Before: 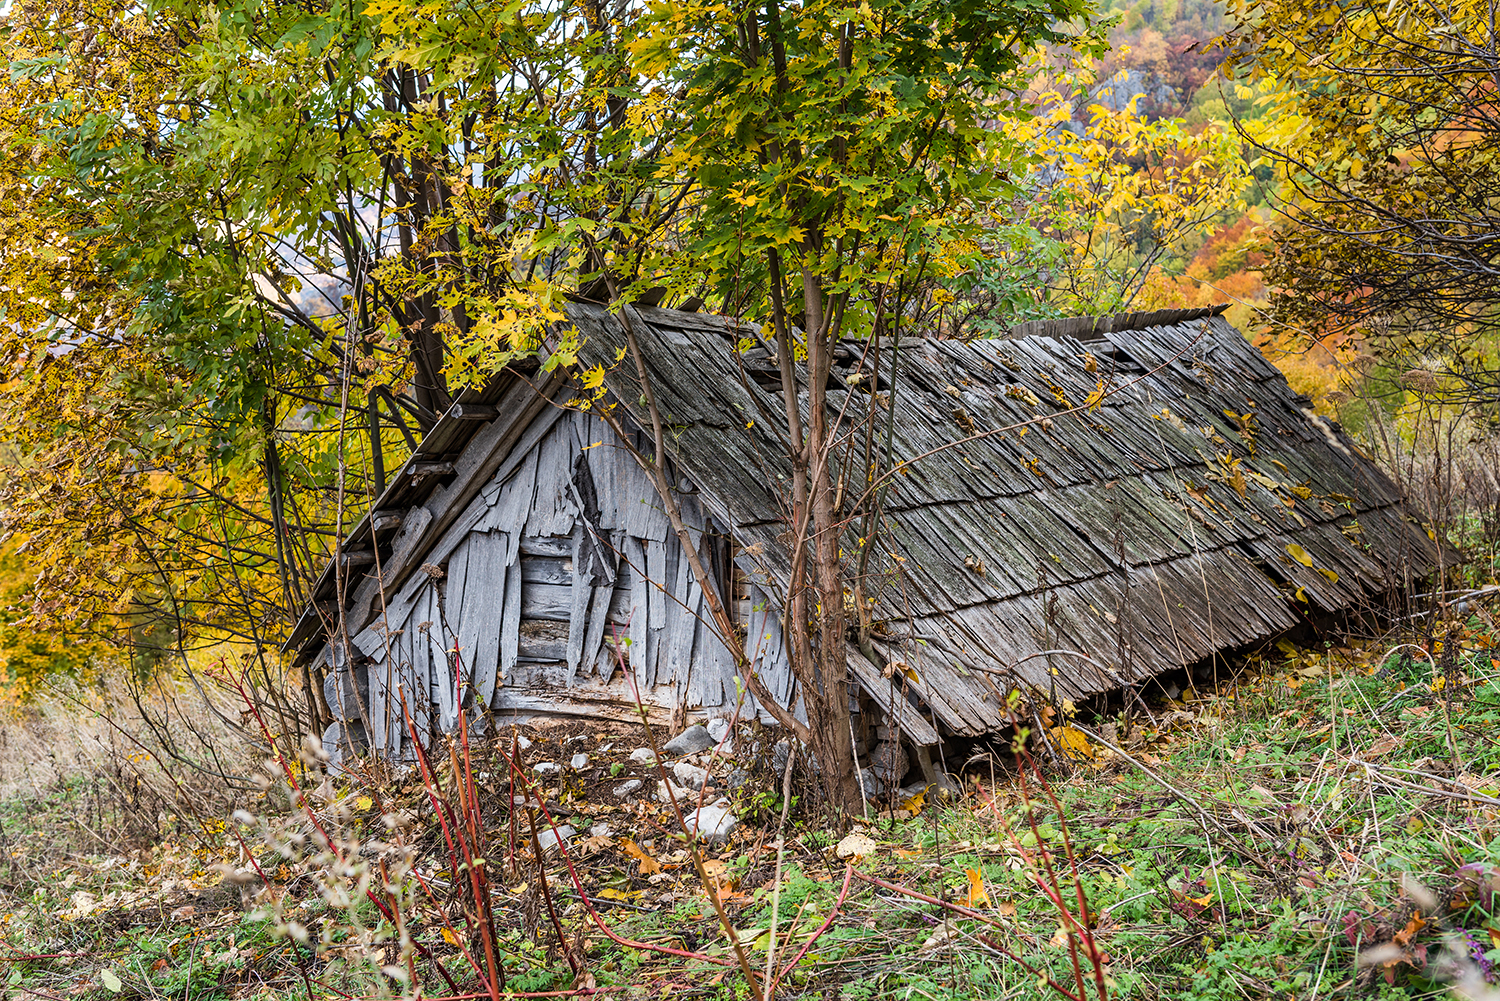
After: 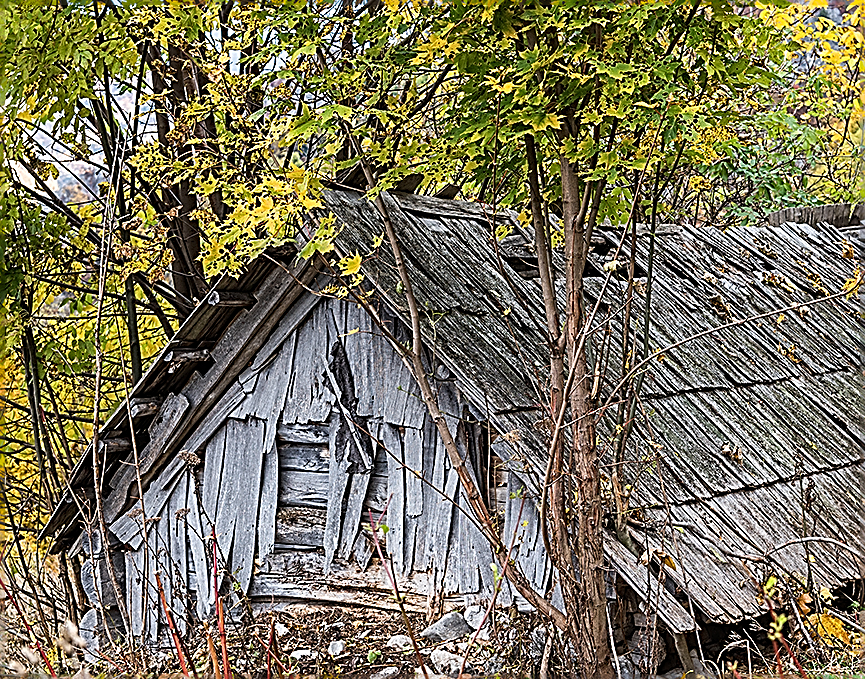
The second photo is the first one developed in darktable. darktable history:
crop: left 16.243%, top 11.34%, right 26.039%, bottom 20.782%
sharpen: amount 1.996
